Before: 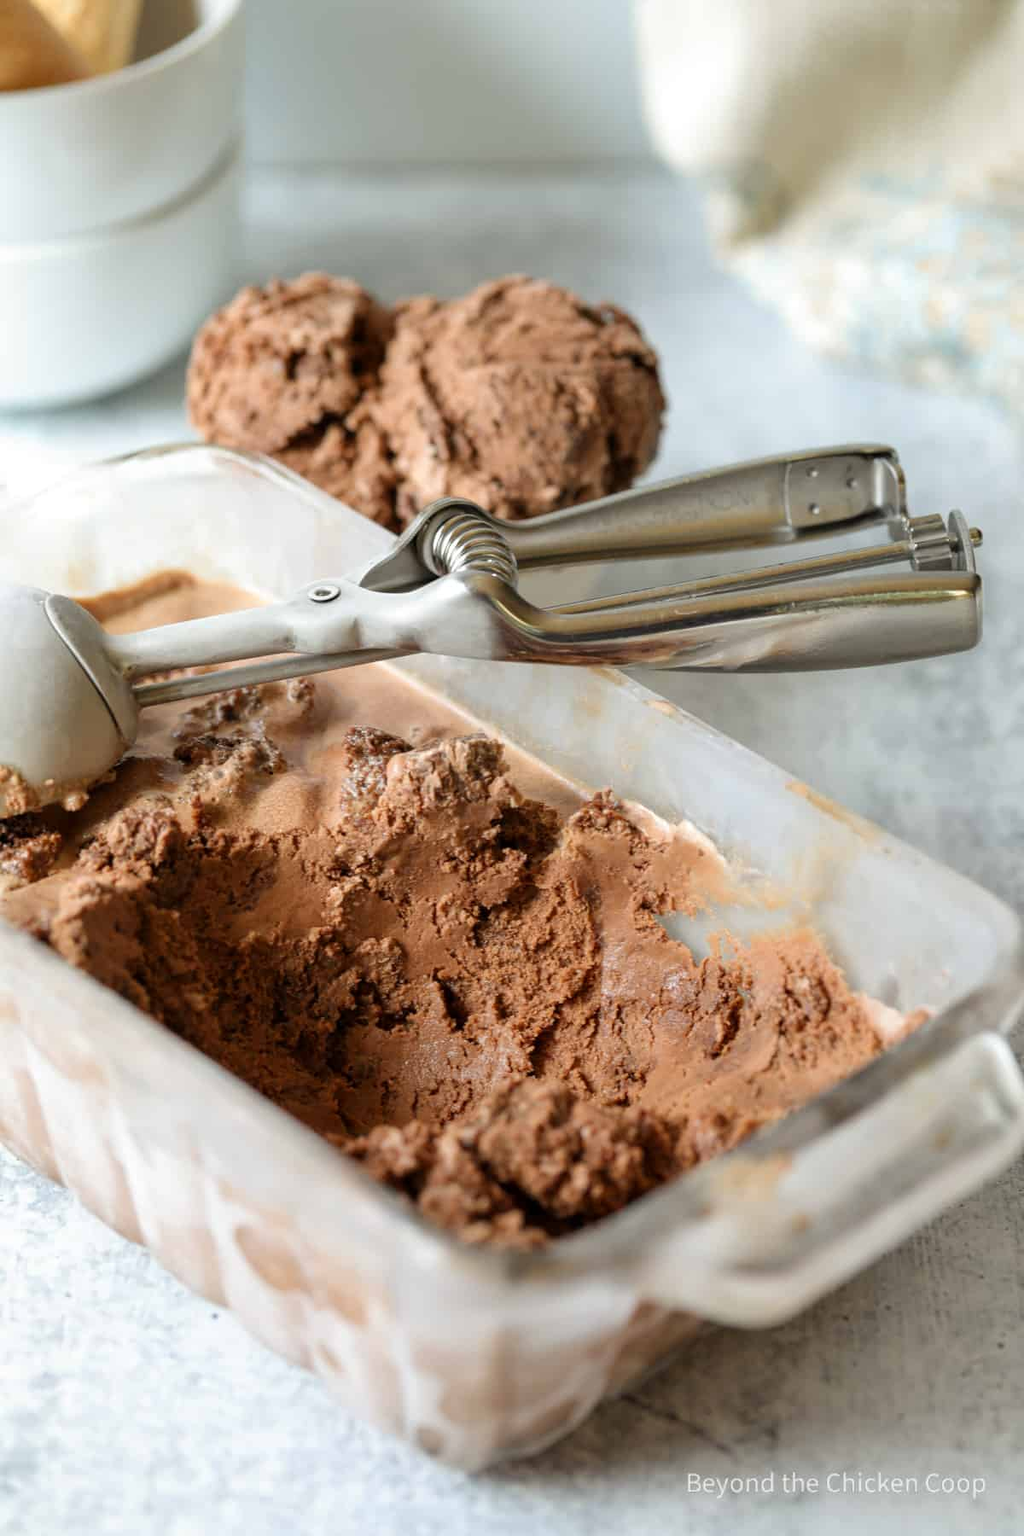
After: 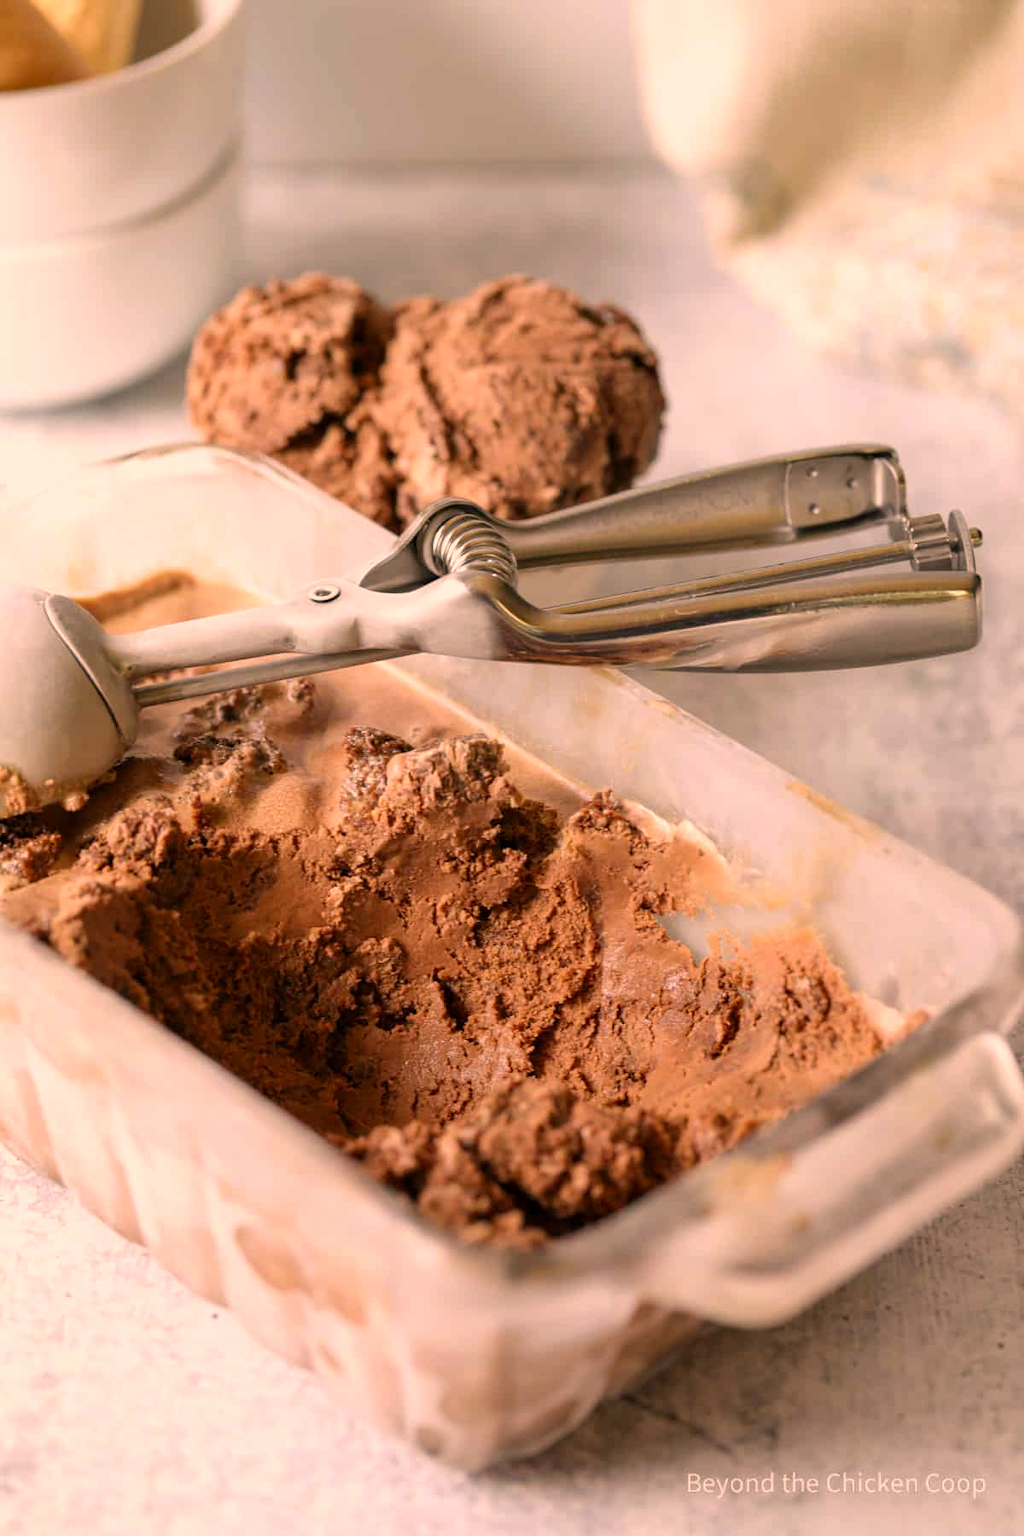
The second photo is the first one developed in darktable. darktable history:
color correction: highlights a* 21.38, highlights b* 19.52
